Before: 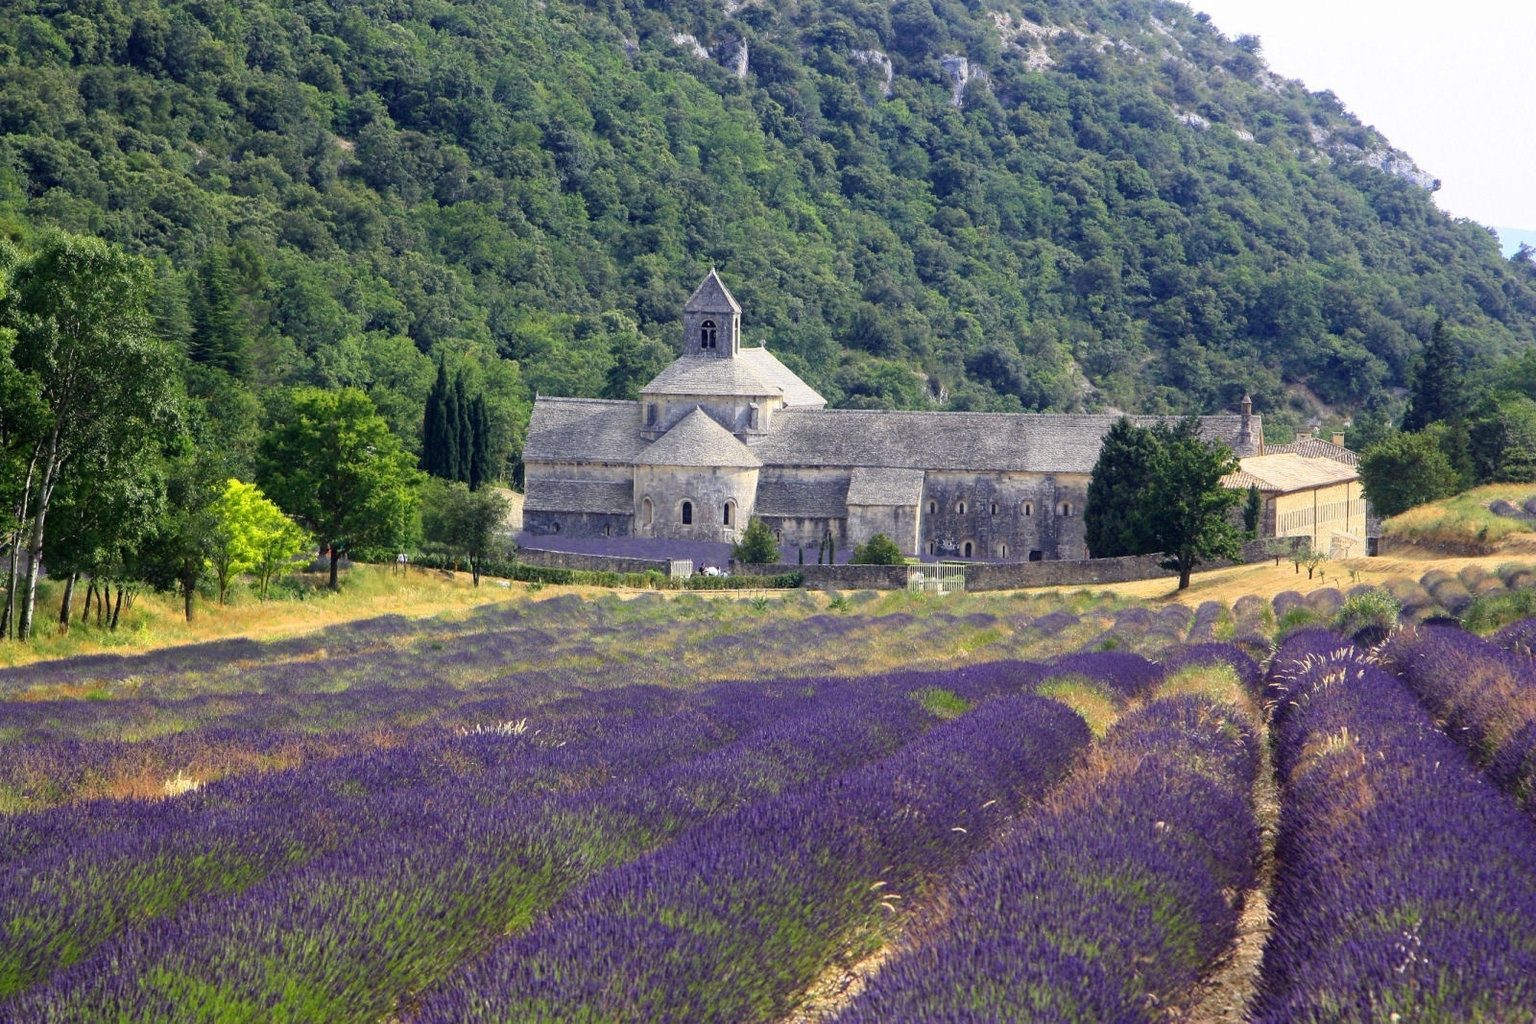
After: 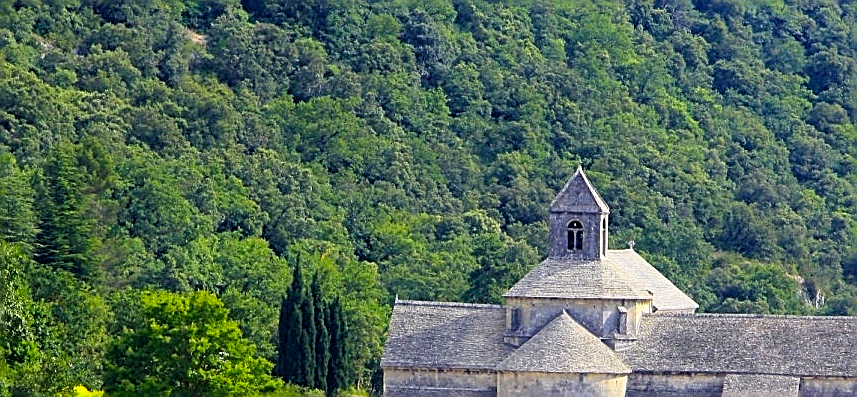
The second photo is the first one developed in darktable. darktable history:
sharpen: amount 0.983
crop: left 10.195%, top 10.677%, right 36.202%, bottom 52.03%
shadows and highlights: highlights color adjustment 42.75%, low approximation 0.01, soften with gaussian
color balance rgb: perceptual saturation grading › global saturation 30.845%, global vibrance 20%
